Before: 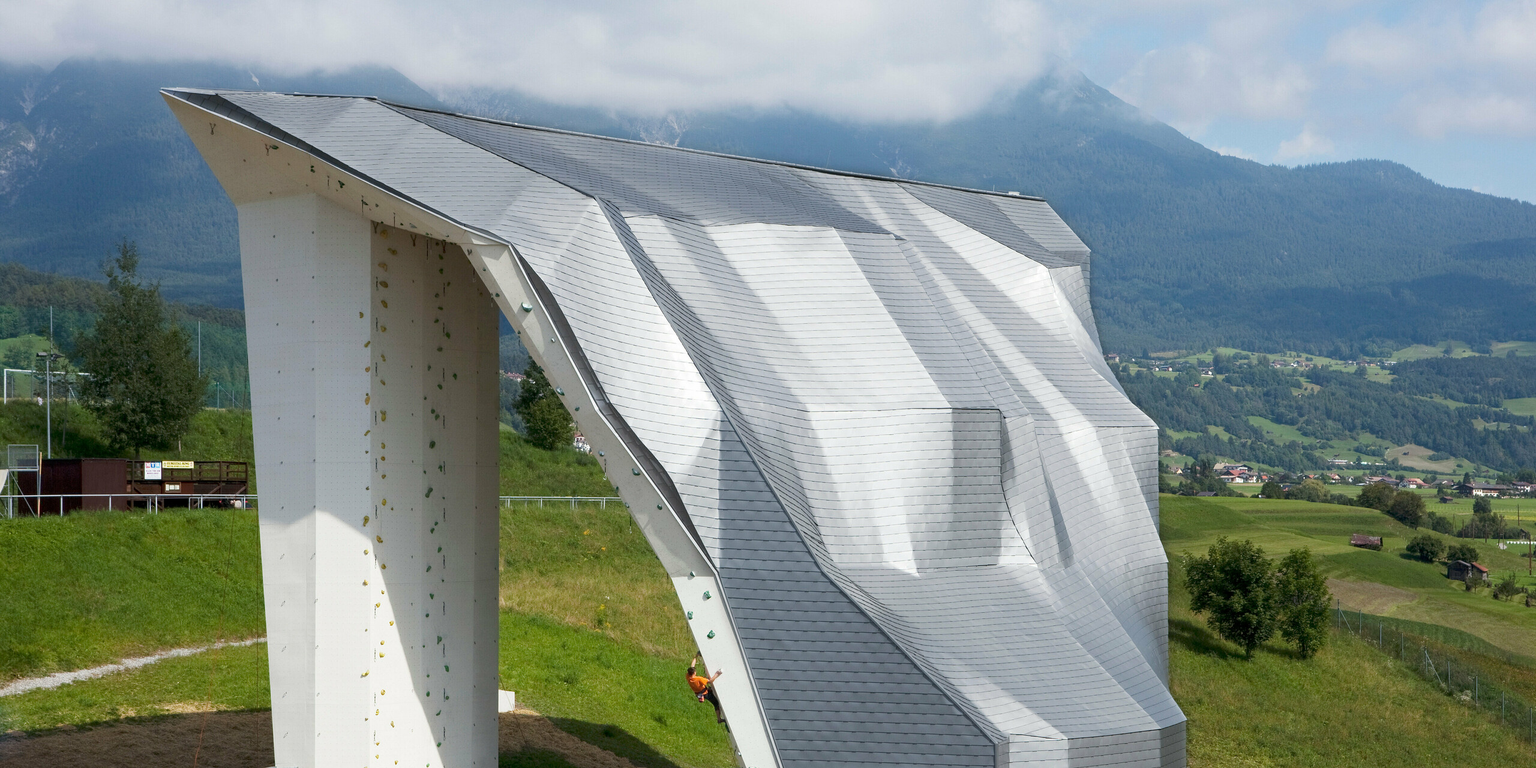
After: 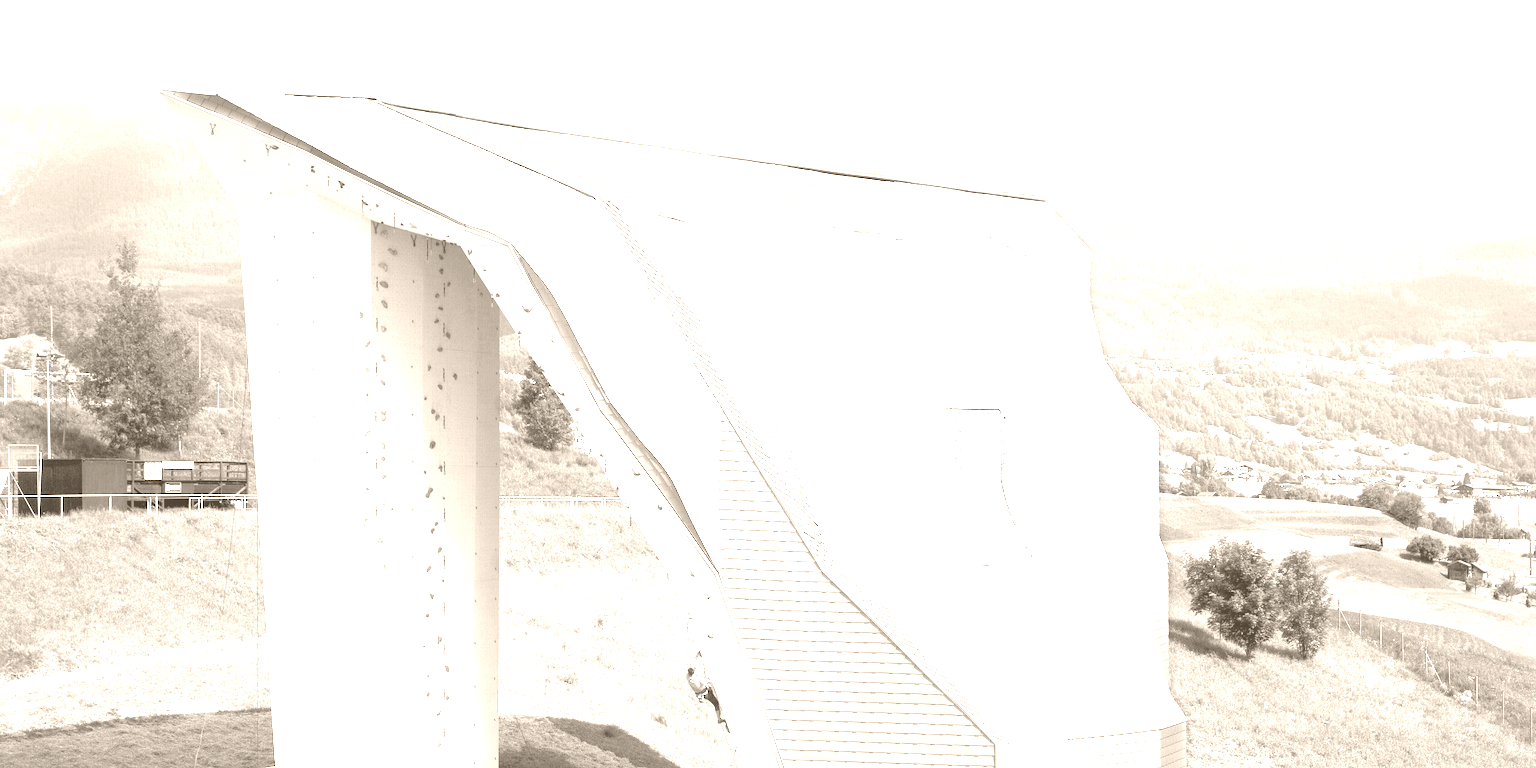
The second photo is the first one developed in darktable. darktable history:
colorize: hue 34.49°, saturation 35.33%, source mix 100%, version 1
exposure: black level correction 0, exposure 1.75 EV, compensate exposure bias true, compensate highlight preservation false
